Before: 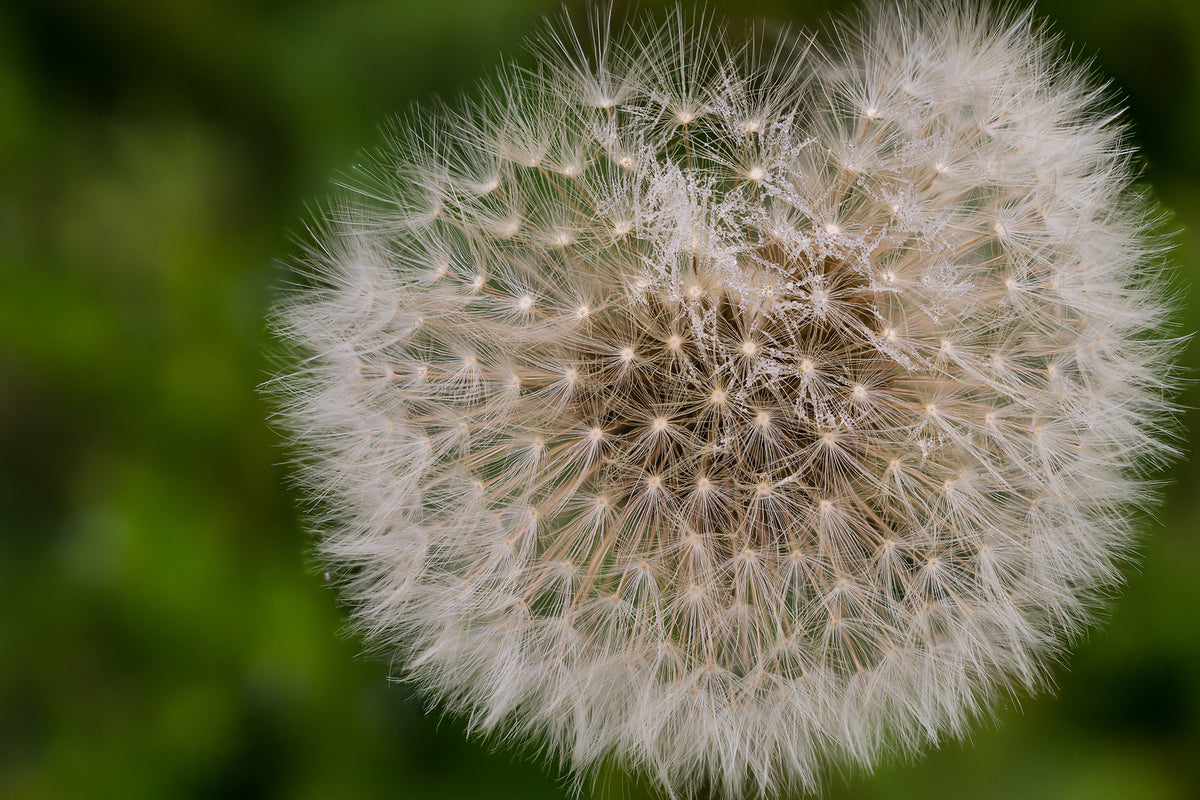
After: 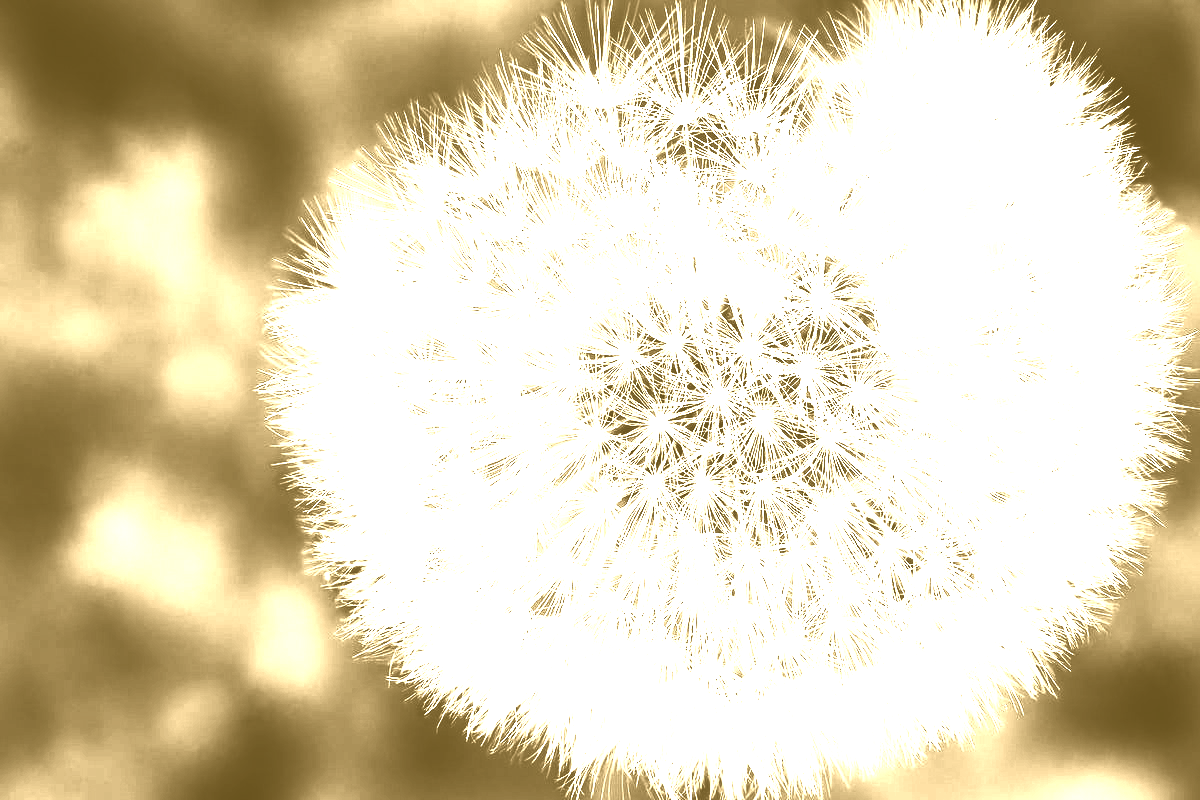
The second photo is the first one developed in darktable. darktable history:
colorize: hue 36°, source mix 100%
exposure: black level correction 0, exposure 1.3 EV, compensate exposure bias true, compensate highlight preservation false
tone equalizer: -8 EV -0.75 EV, -7 EV -0.7 EV, -6 EV -0.6 EV, -5 EV -0.4 EV, -3 EV 0.4 EV, -2 EV 0.6 EV, -1 EV 0.7 EV, +0 EV 0.75 EV, edges refinement/feathering 500, mask exposure compensation -1.57 EV, preserve details no
contrast brightness saturation: contrast 0.39, brightness 0.1
color balance: lift [1.006, 0.985, 1.002, 1.015], gamma [1, 0.953, 1.008, 1.047], gain [1.076, 1.13, 1.004, 0.87]
